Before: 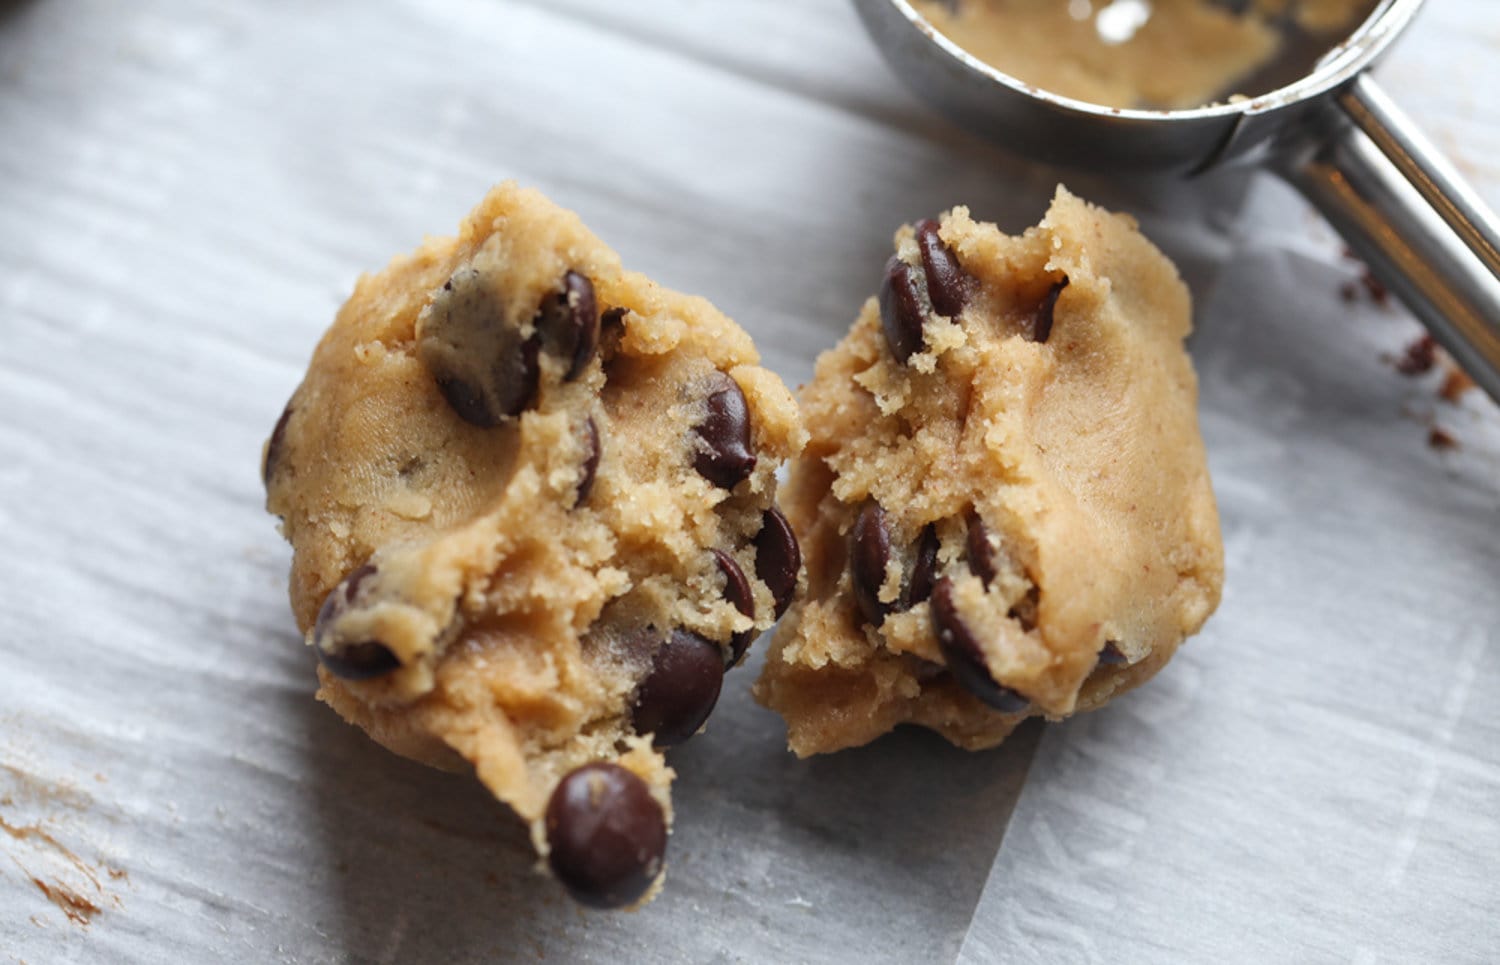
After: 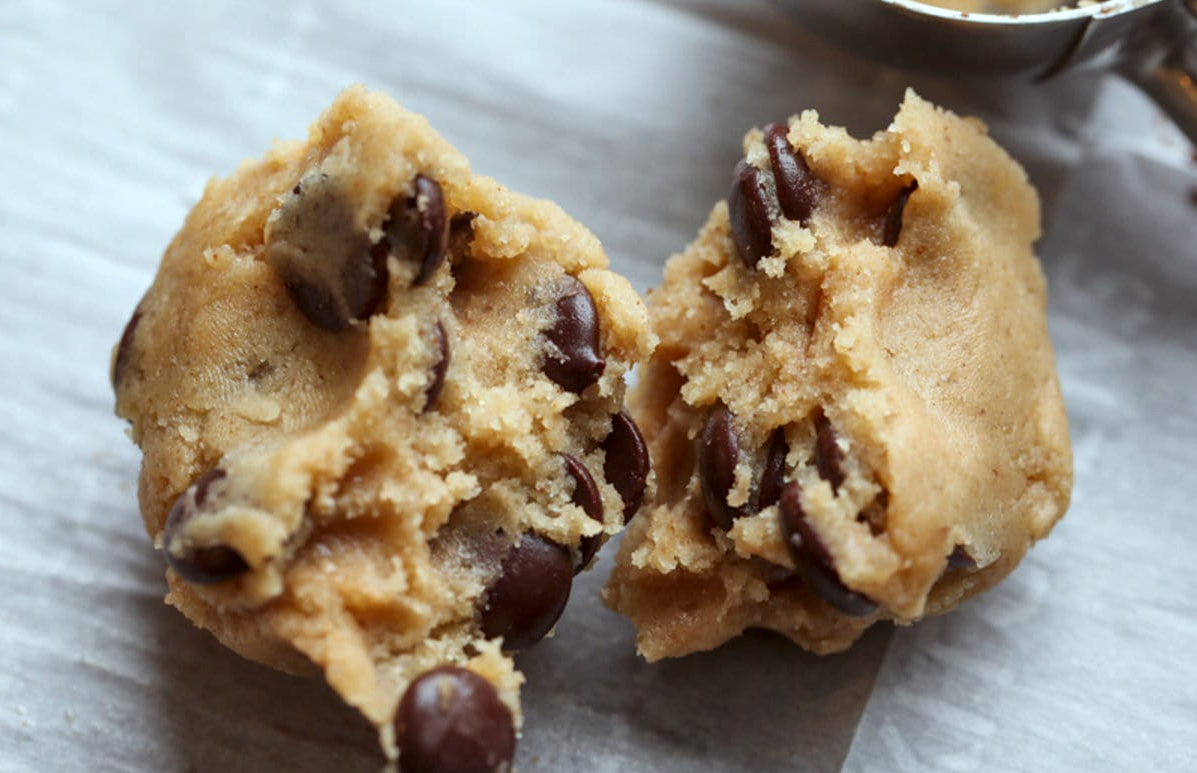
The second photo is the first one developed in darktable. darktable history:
color correction: highlights a* -4.93, highlights b* -3.37, shadows a* 3.96, shadows b* 4.35
local contrast: mode bilateral grid, contrast 20, coarseness 50, detail 130%, midtone range 0.2
crop and rotate: left 10.098%, top 10.02%, right 10.042%, bottom 9.821%
